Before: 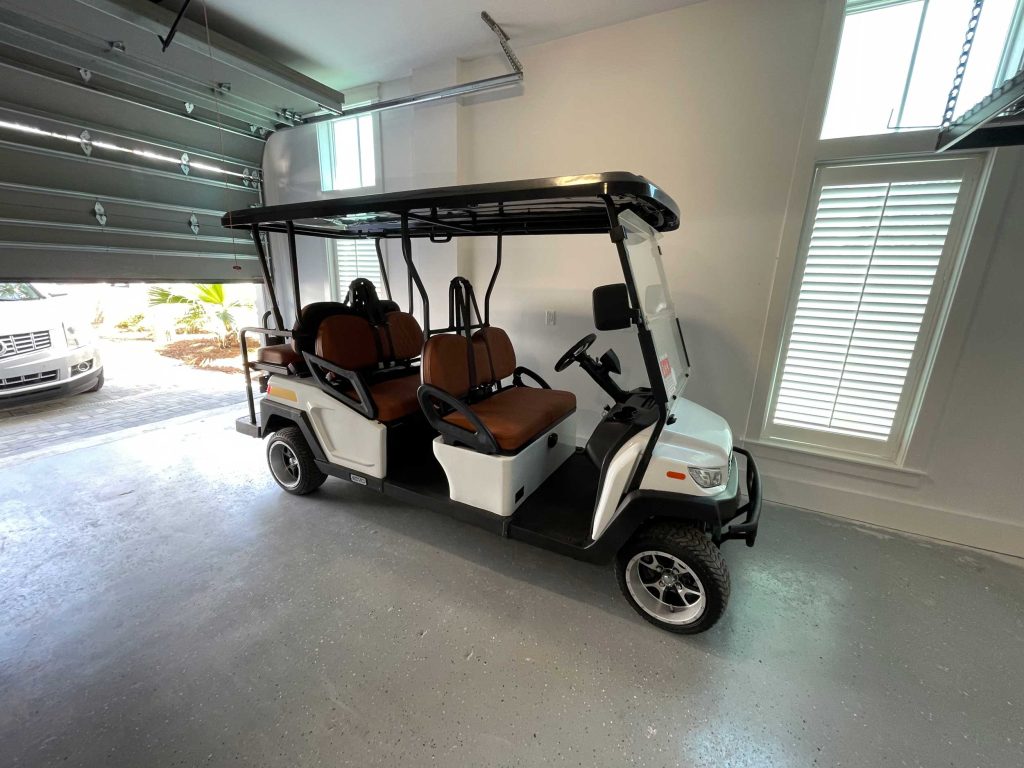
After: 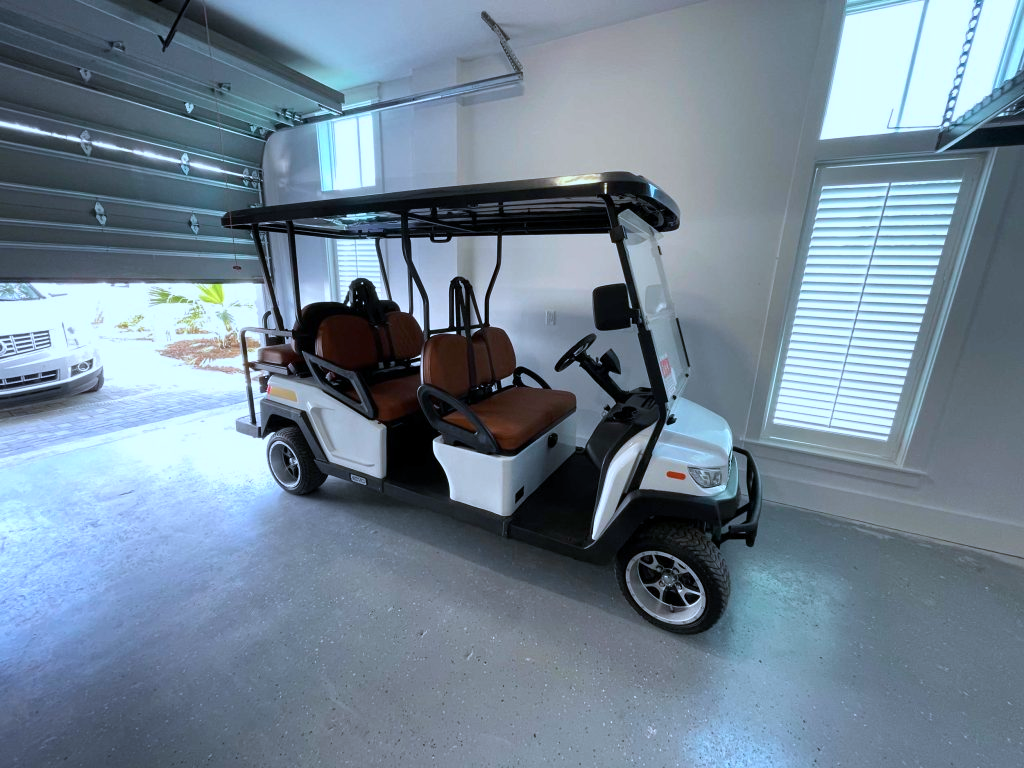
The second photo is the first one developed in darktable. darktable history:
exposure: exposure -0.048 EV, compensate highlight preservation false
color calibration: illuminant custom, x 0.392, y 0.392, temperature 3871.91 K
